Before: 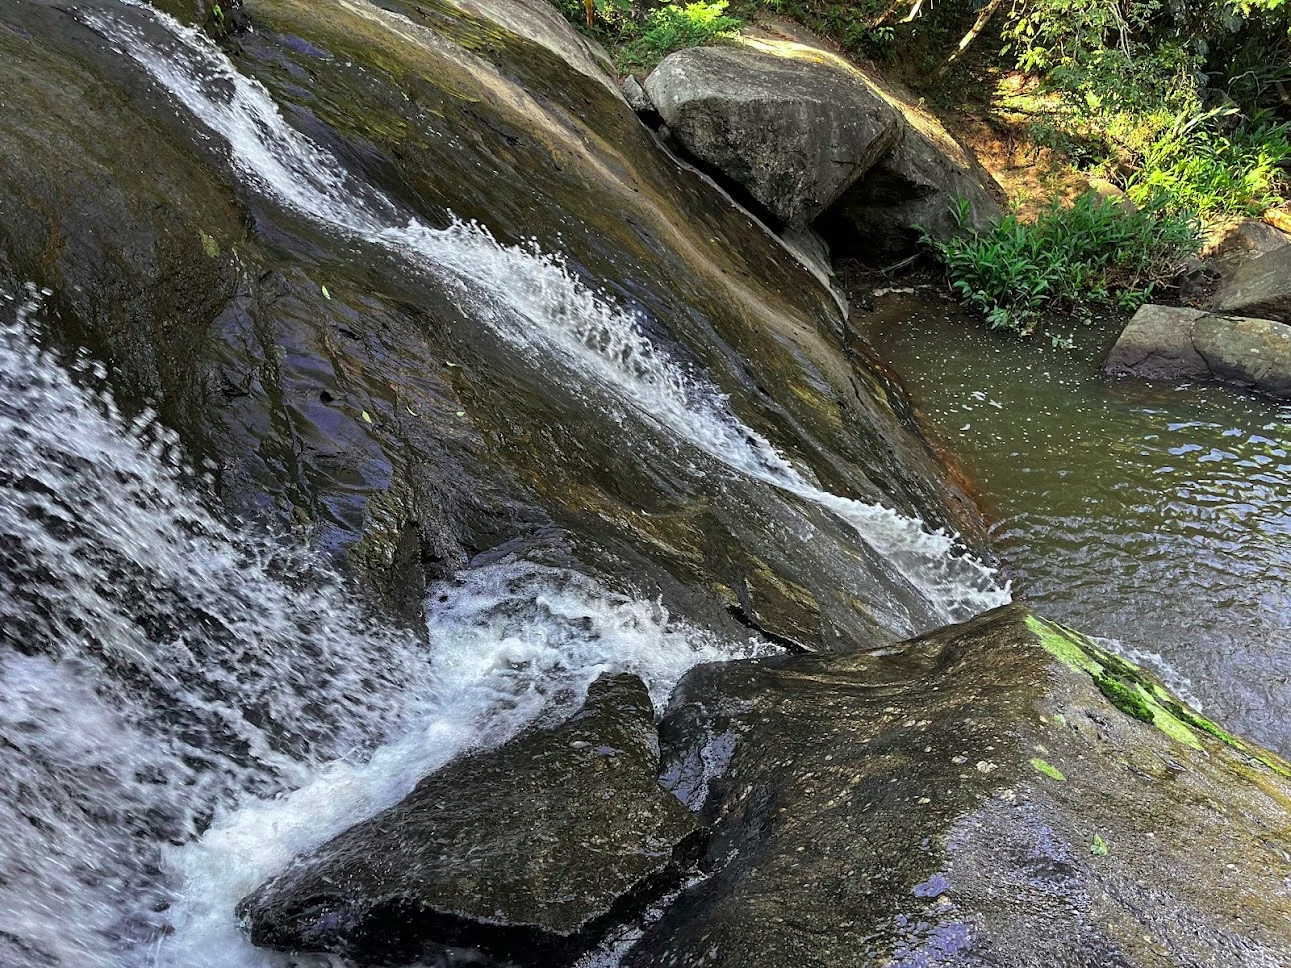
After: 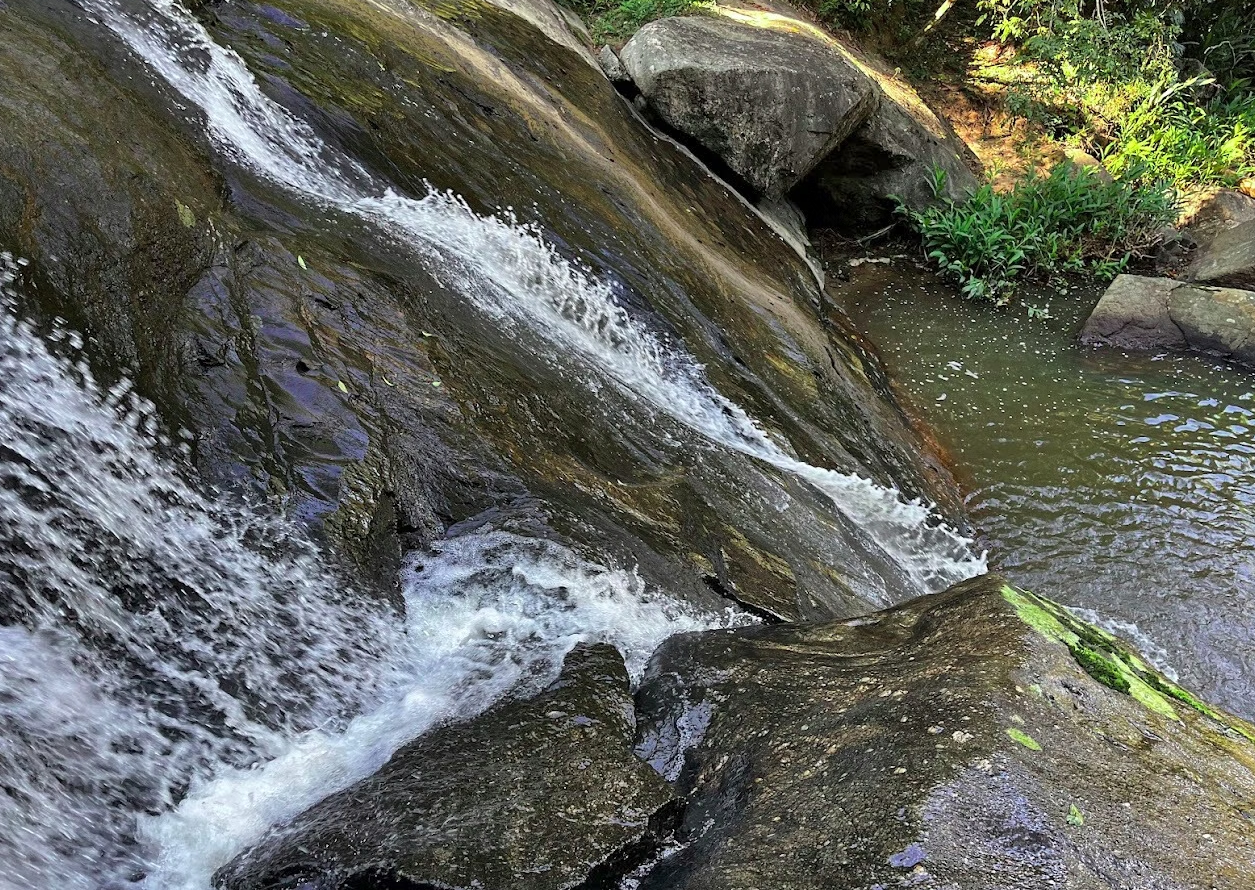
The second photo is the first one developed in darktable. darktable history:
shadows and highlights: soften with gaussian
crop: left 1.923%, top 3.134%, right 0.79%, bottom 4.856%
